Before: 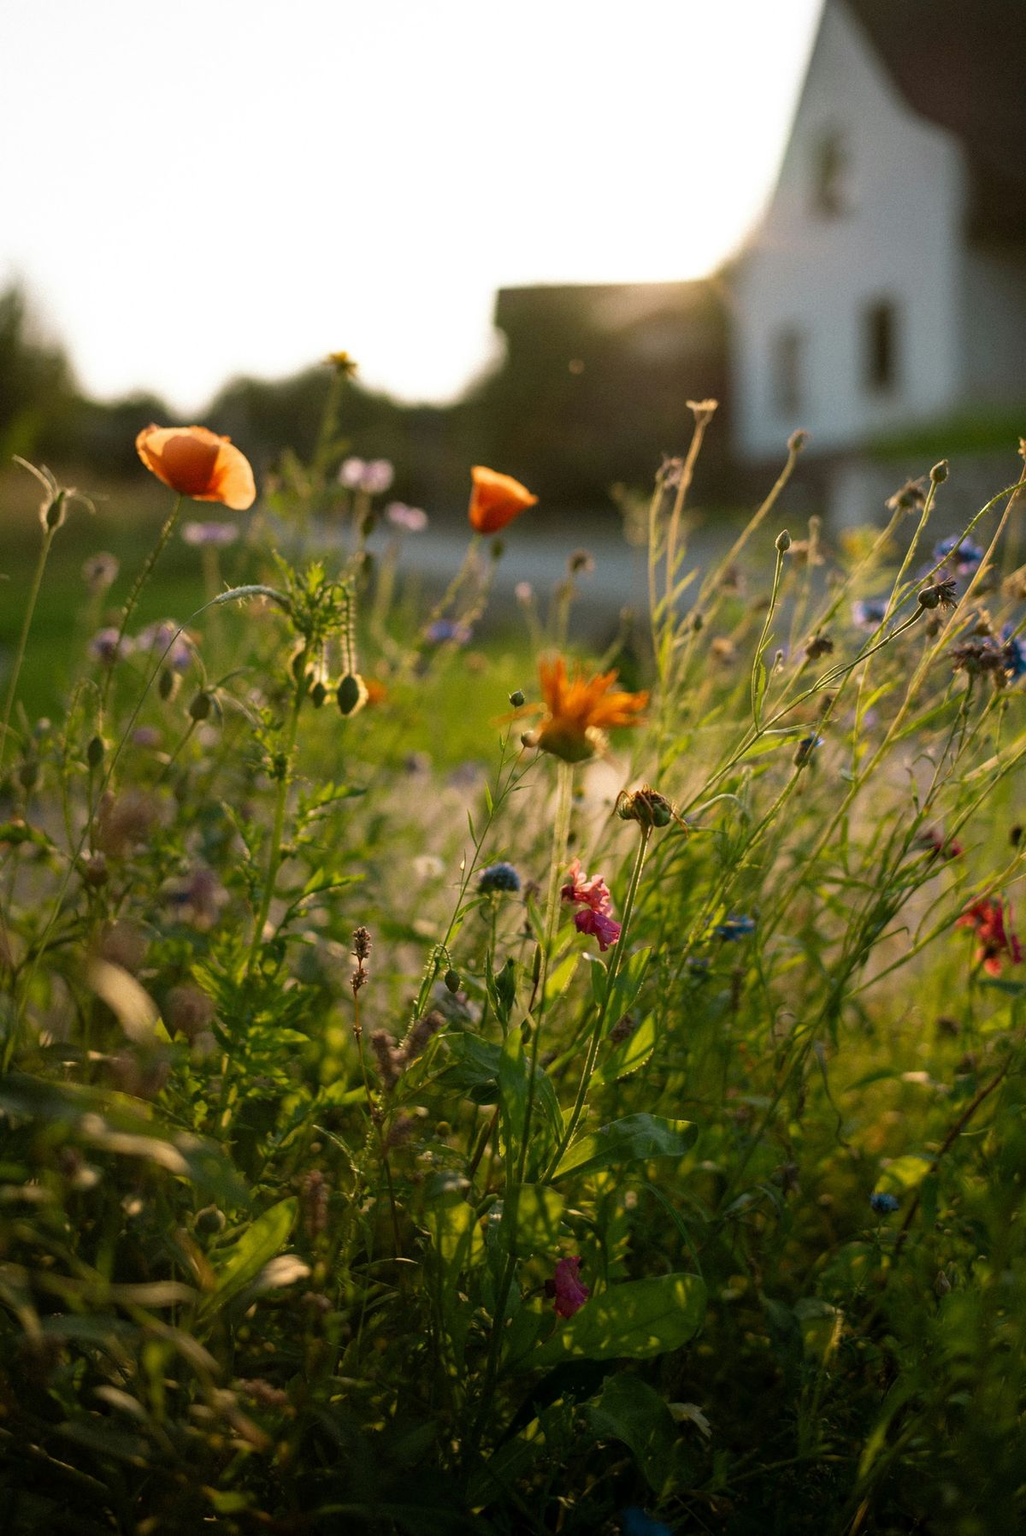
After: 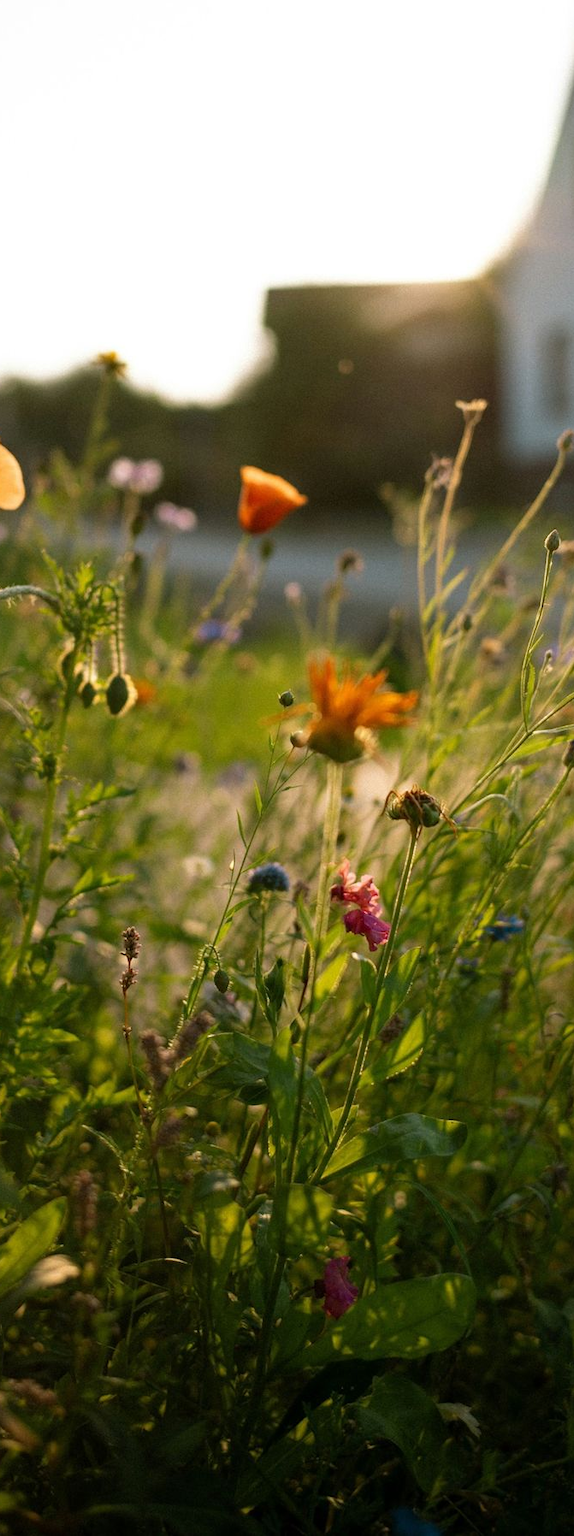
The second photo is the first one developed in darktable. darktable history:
crop and rotate: left 22.502%, right 21.454%
